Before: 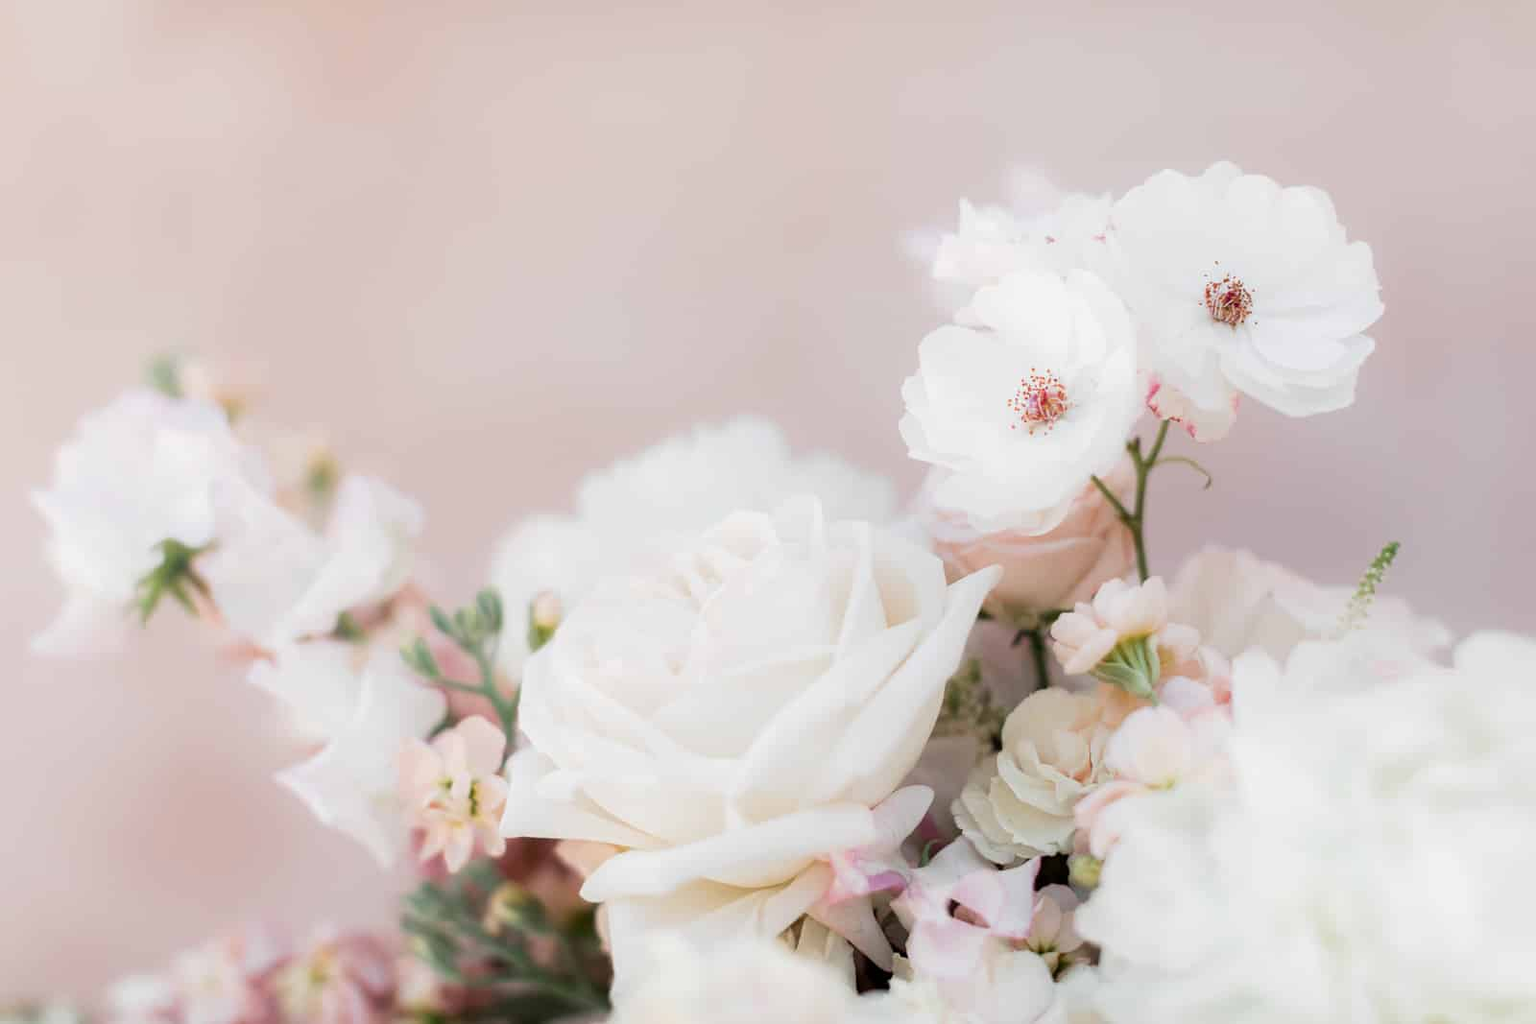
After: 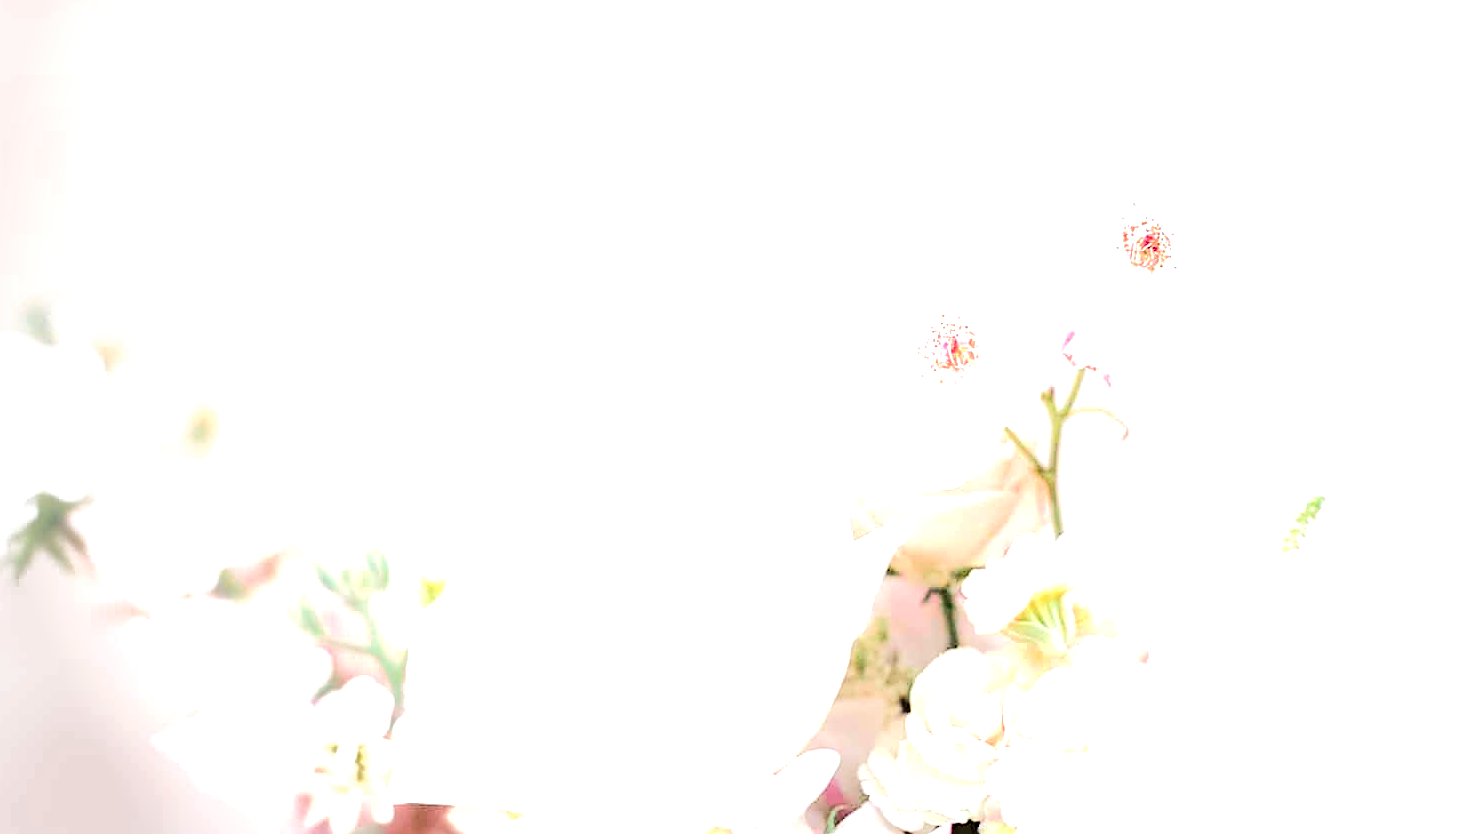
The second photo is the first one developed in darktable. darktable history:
sharpen: on, module defaults
crop: left 8.322%, top 6.541%, bottom 15.255%
tone equalizer: -7 EV 0.14 EV, -6 EV 0.595 EV, -5 EV 1.14 EV, -4 EV 1.31 EV, -3 EV 1.18 EV, -2 EV 0.6 EV, -1 EV 0.157 EV, edges refinement/feathering 500, mask exposure compensation -1.57 EV, preserve details no
exposure: black level correction 0, exposure 1.552 EV, compensate highlight preservation false
vignetting: fall-off start 73.69%, center (0.218, -0.236), unbound false
